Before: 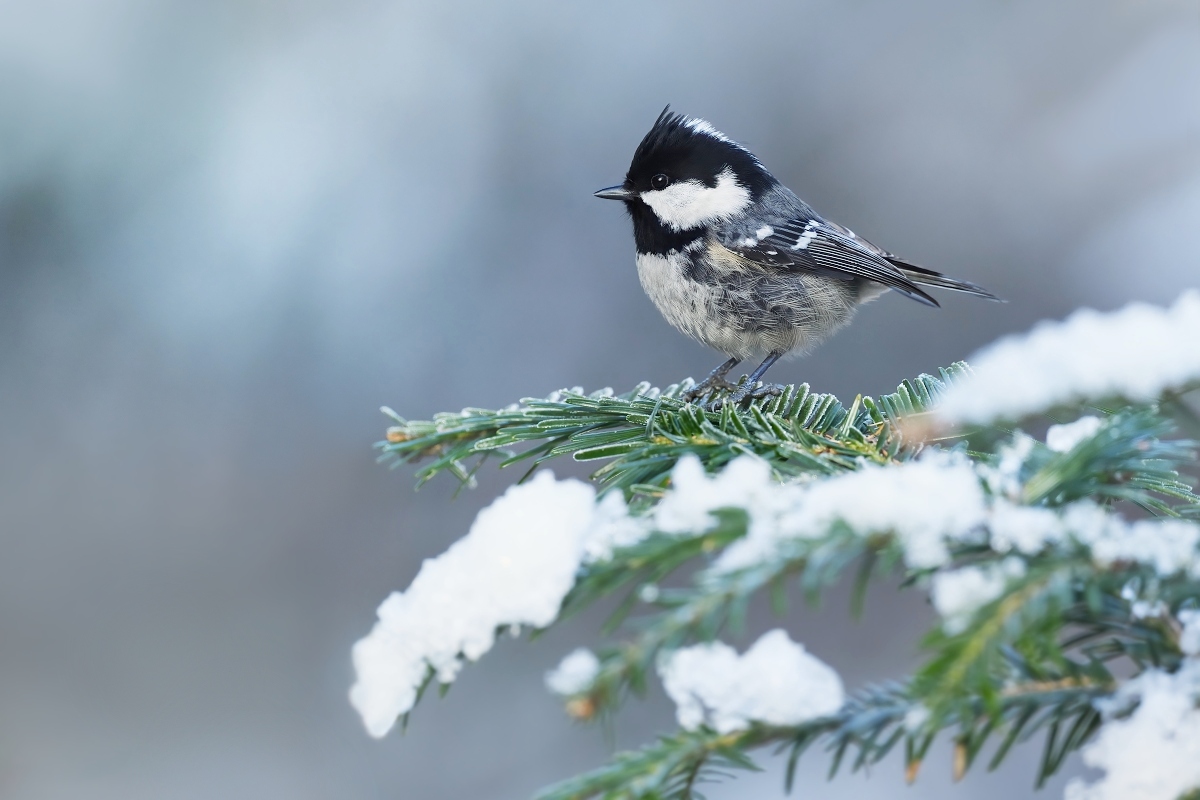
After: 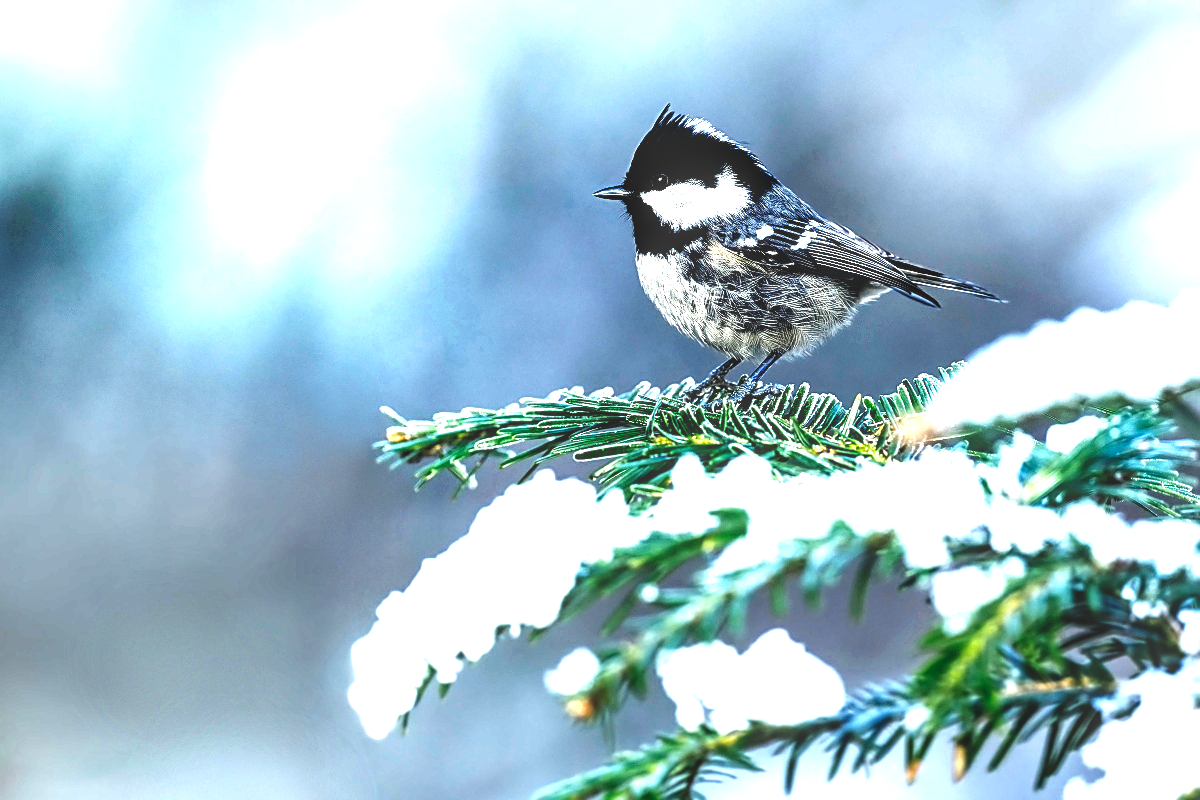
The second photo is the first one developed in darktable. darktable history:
color correction: highlights a* -2.52, highlights b* 2.52
sharpen: on, module defaults
base curve: curves: ch0 [(0, 0.036) (0.083, 0.04) (0.804, 1)], preserve colors none
color balance rgb: perceptual saturation grading › global saturation 9.559%
local contrast: highlights 60%, shadows 59%, detail 160%
levels: levels [0, 0.476, 0.951]
exposure: exposure 0.637 EV, compensate highlight preservation false
